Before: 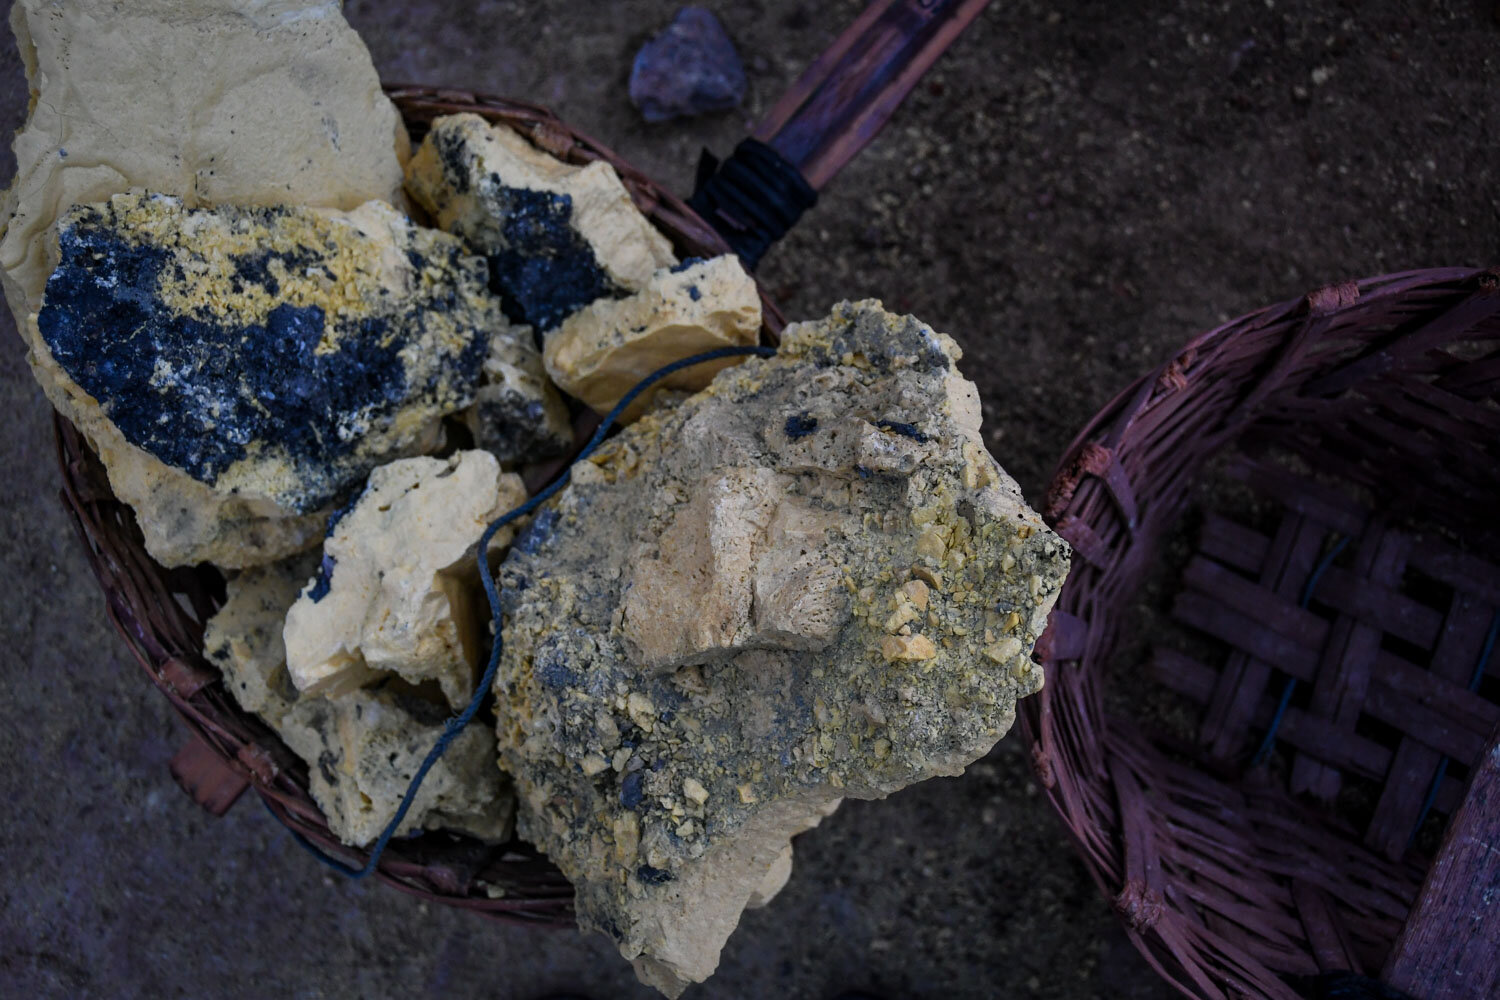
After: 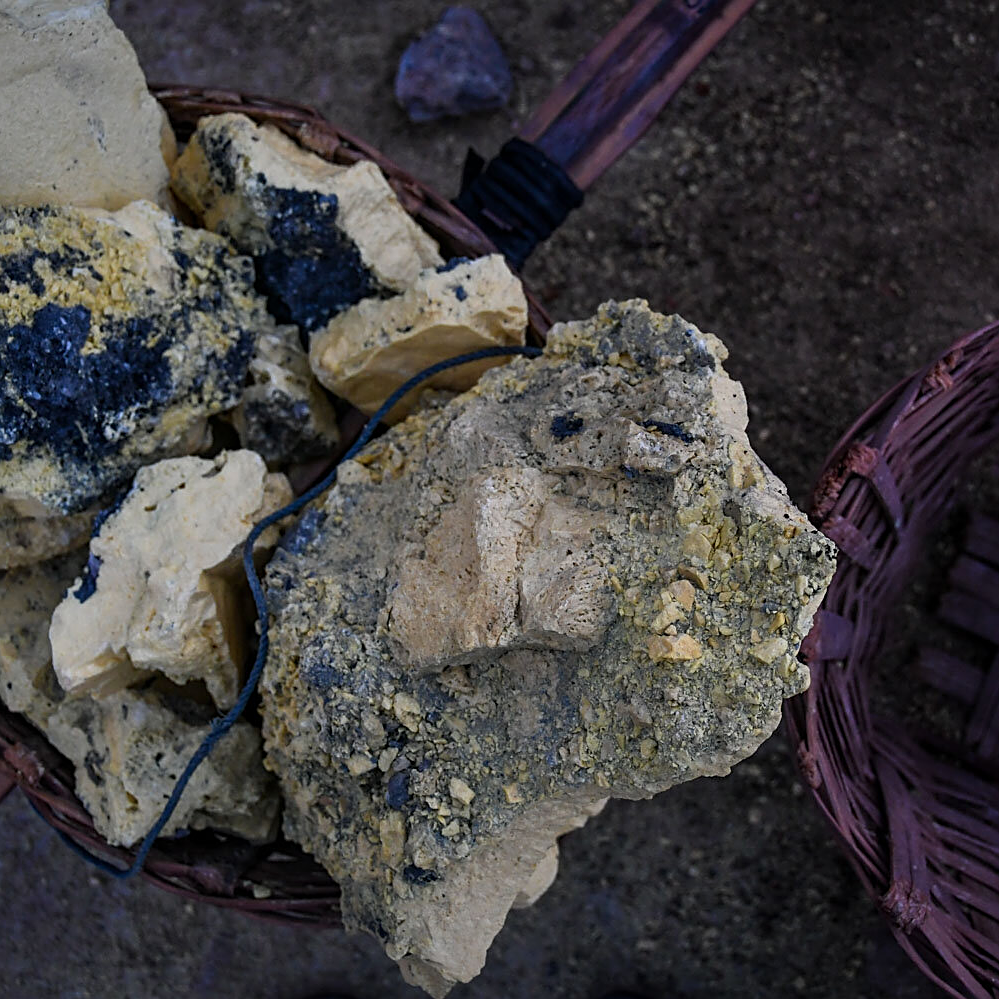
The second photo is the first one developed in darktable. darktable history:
crop and rotate: left 15.641%, right 17.726%
sharpen: on, module defaults
